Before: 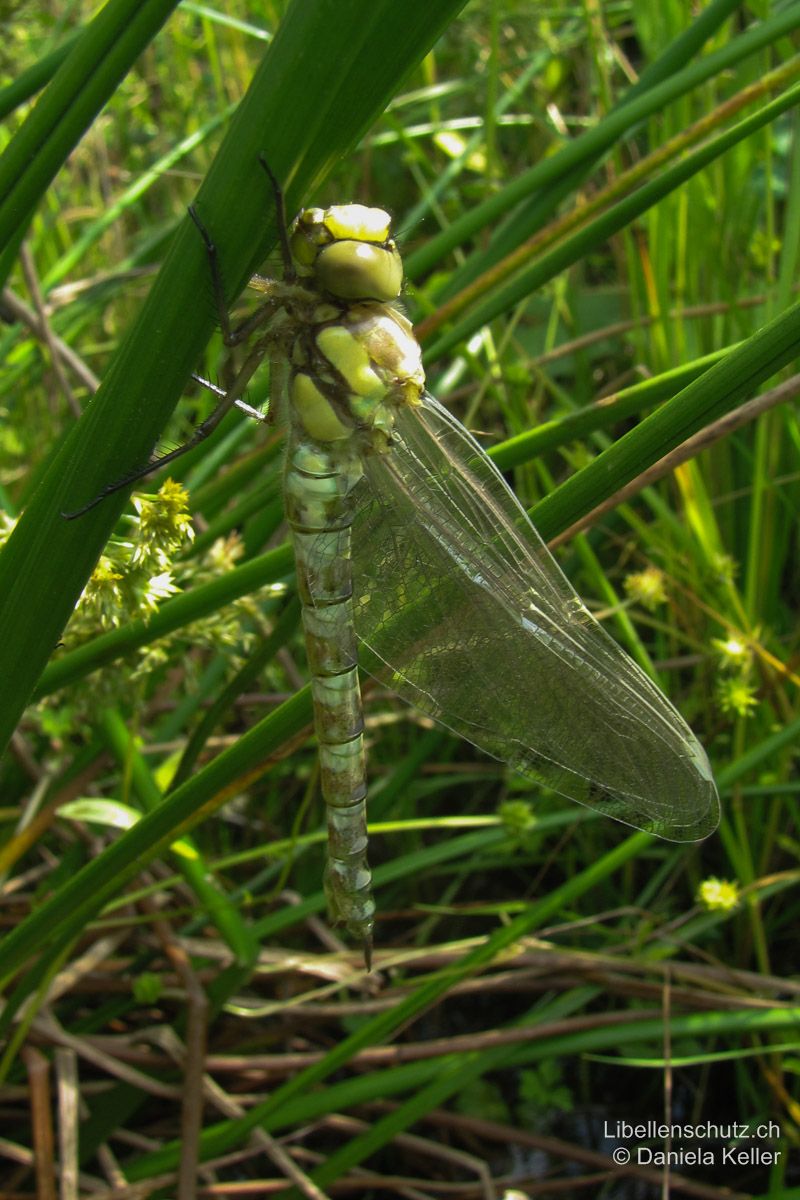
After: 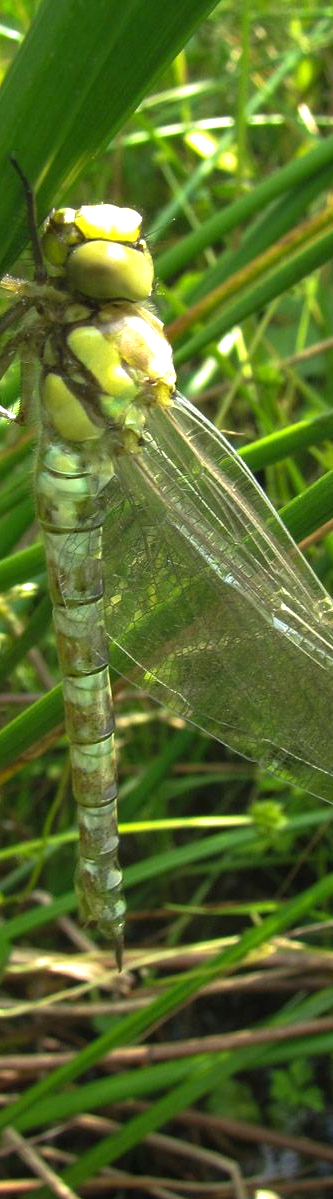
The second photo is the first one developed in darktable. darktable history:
crop: left 31.229%, right 27.105%
exposure: black level correction 0, exposure 0.877 EV, compensate exposure bias true, compensate highlight preservation false
